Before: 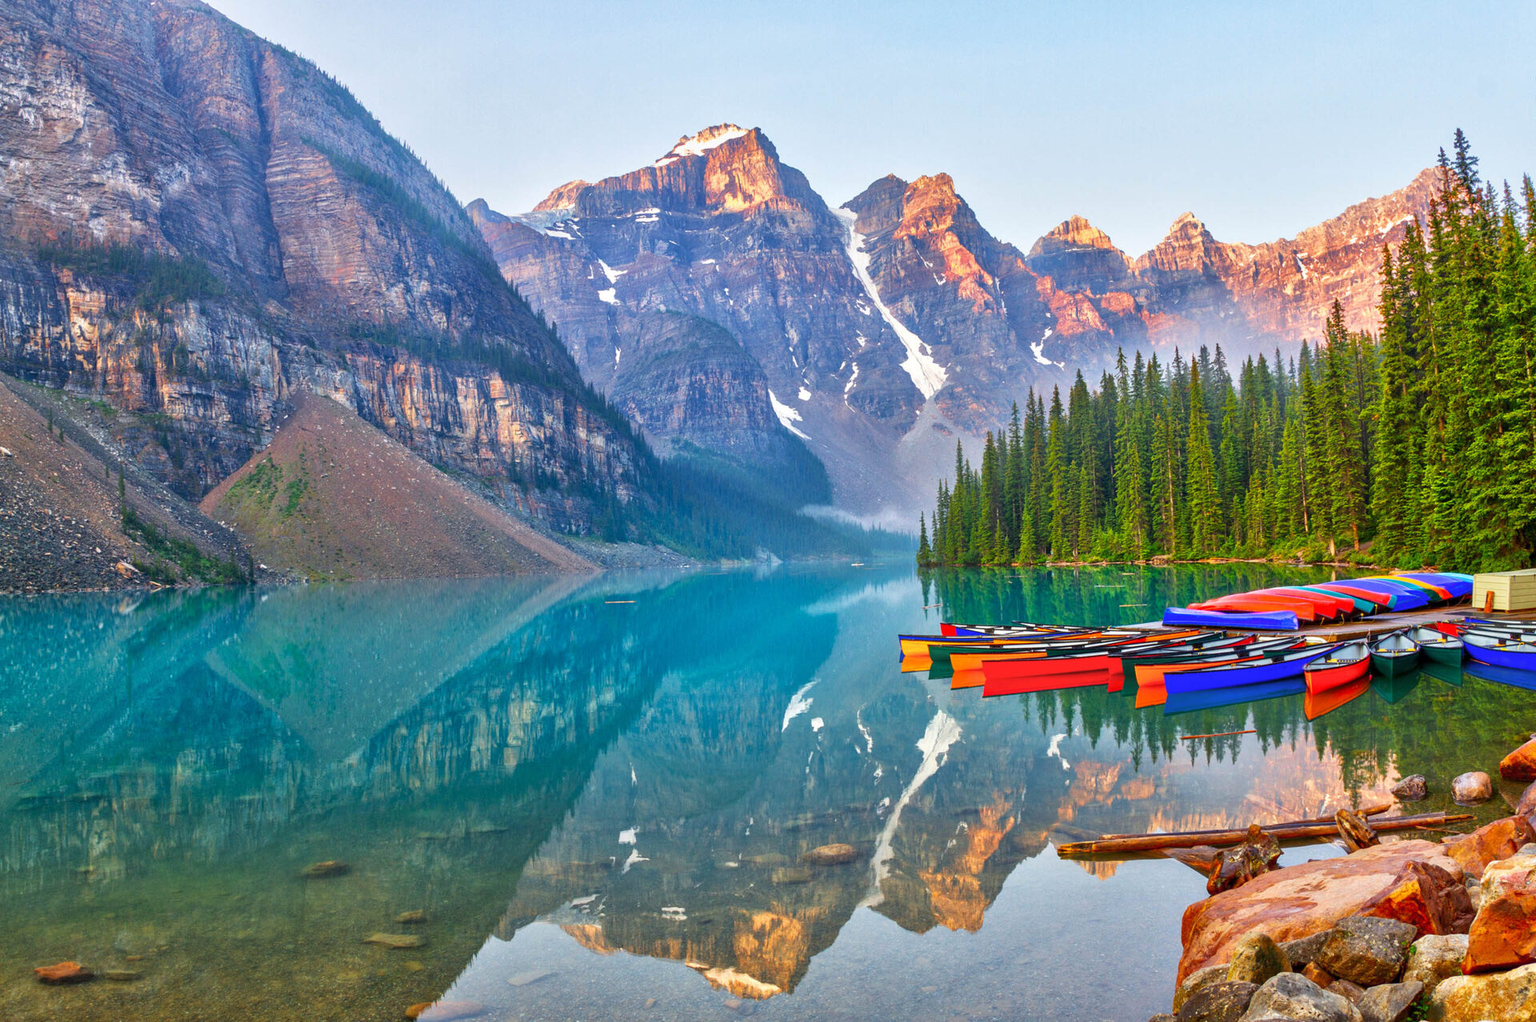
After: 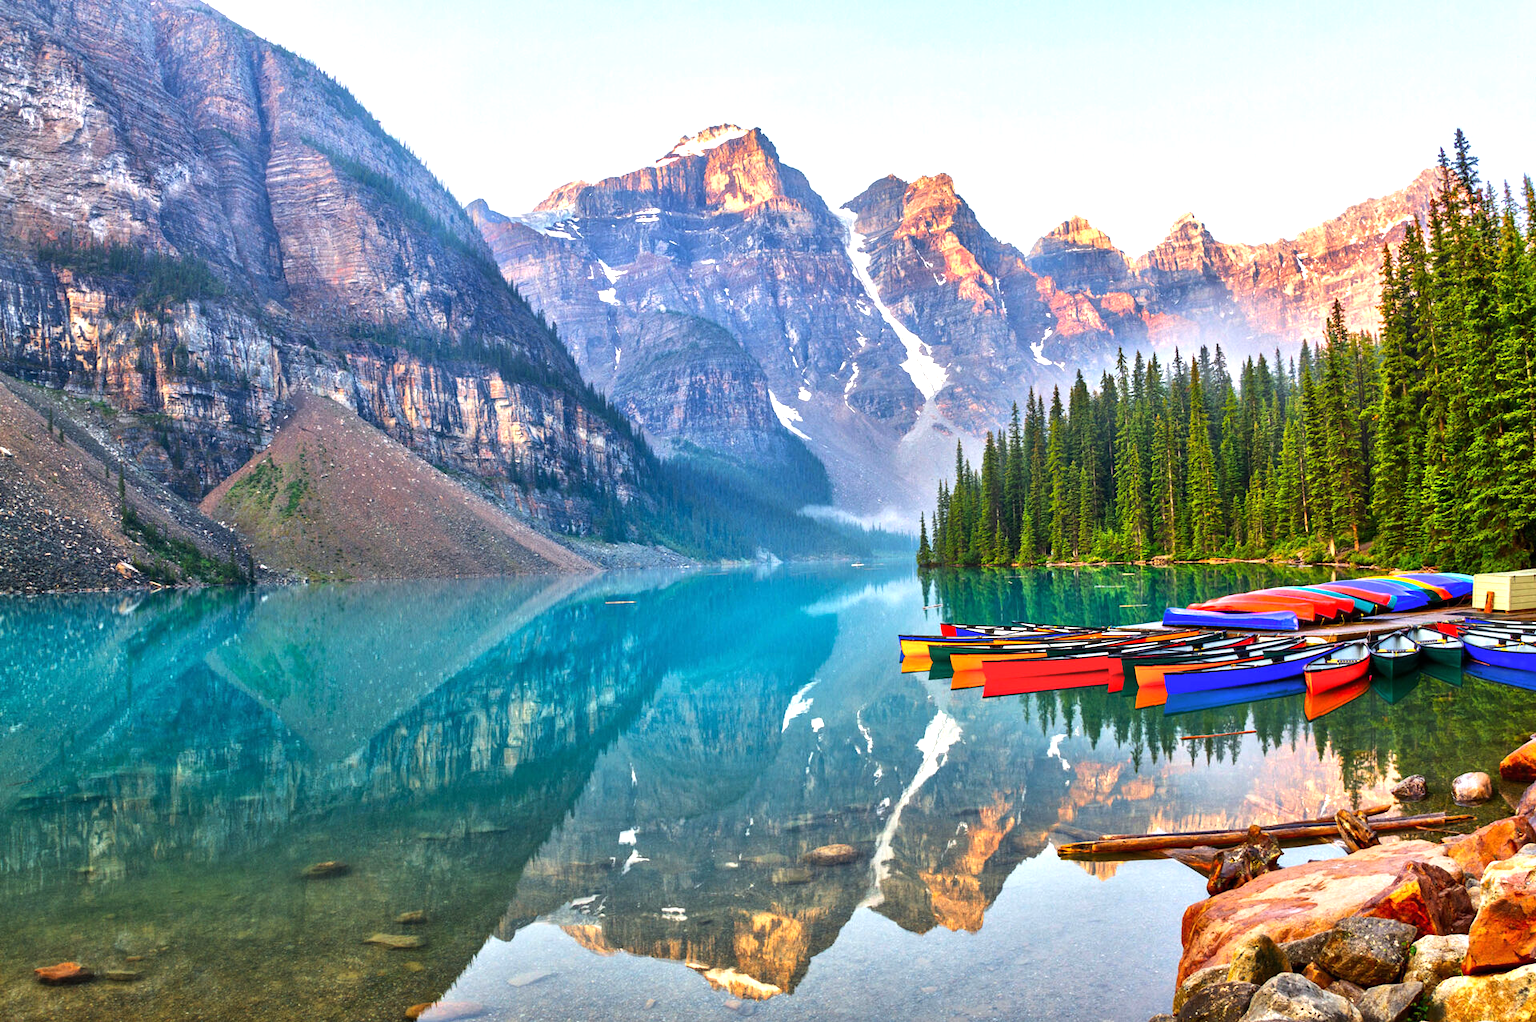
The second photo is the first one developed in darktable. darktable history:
tone equalizer: -8 EV -0.782 EV, -7 EV -0.697 EV, -6 EV -0.578 EV, -5 EV -0.391 EV, -3 EV 0.369 EV, -2 EV 0.6 EV, -1 EV 0.692 EV, +0 EV 0.726 EV, edges refinement/feathering 500, mask exposure compensation -1.57 EV, preserve details no
